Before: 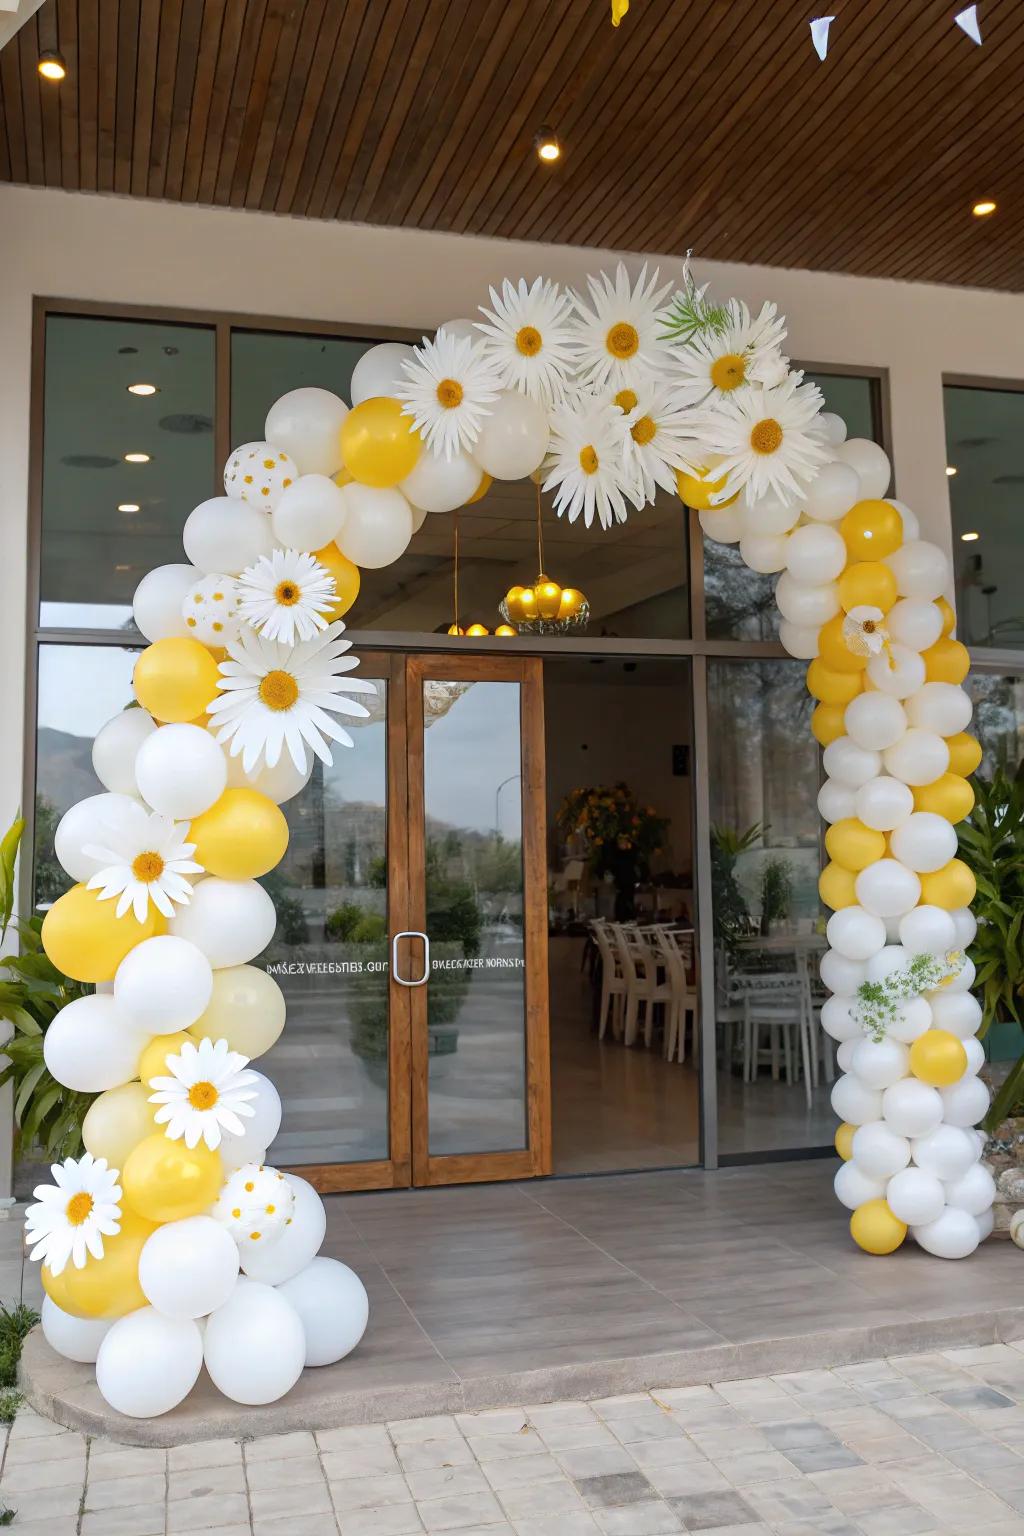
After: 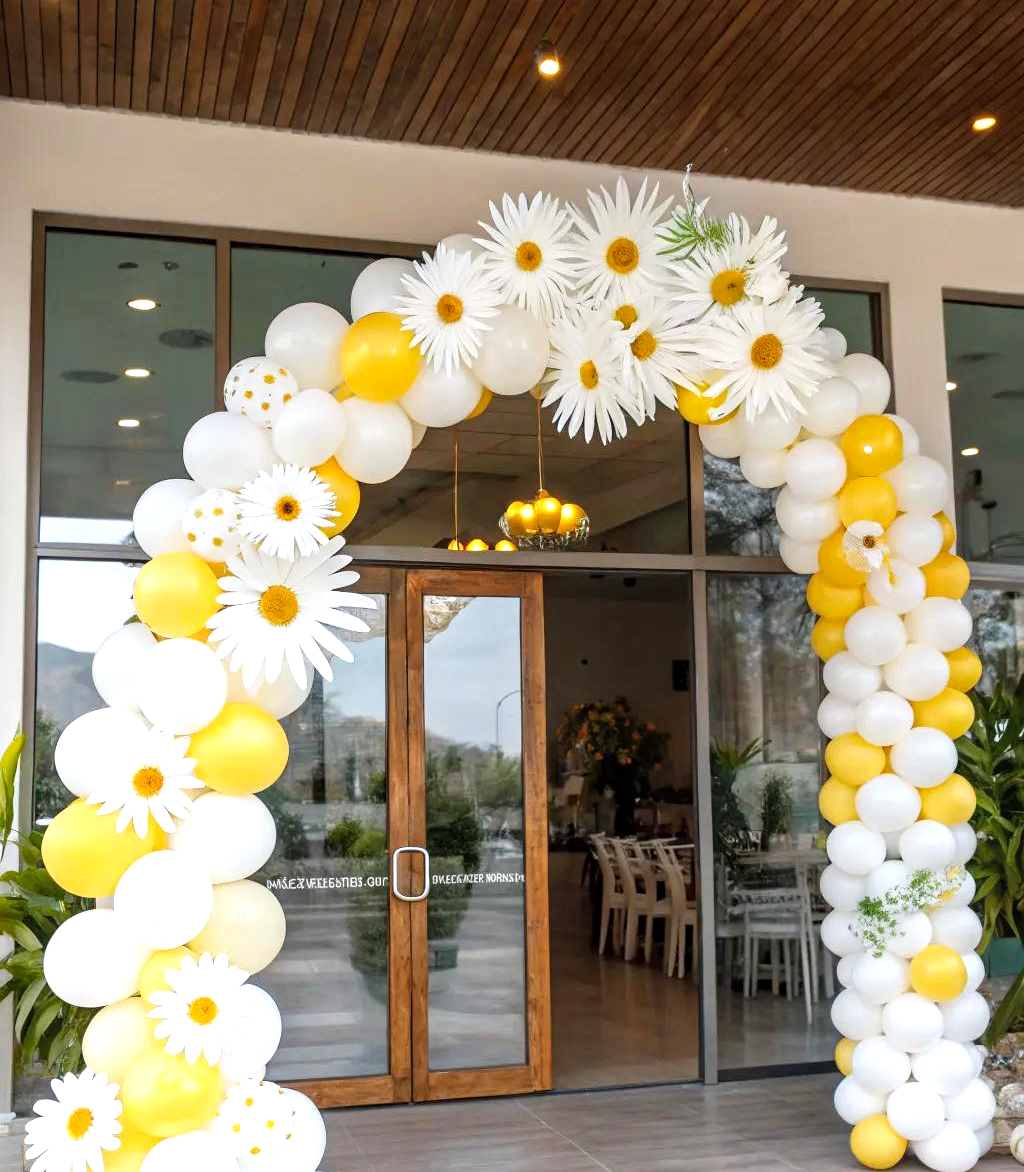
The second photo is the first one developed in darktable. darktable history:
exposure: black level correction 0, exposure 0.696 EV, compensate highlight preservation false
crop: top 5.573%, bottom 18.076%
tone curve: curves: ch0 [(0, 0) (0.087, 0.054) (0.281, 0.245) (0.532, 0.514) (0.835, 0.818) (0.994, 0.955)]; ch1 [(0, 0) (0.27, 0.195) (0.406, 0.435) (0.452, 0.474) (0.495, 0.5) (0.514, 0.508) (0.537, 0.556) (0.654, 0.689) (1, 1)]; ch2 [(0, 0) (0.269, 0.299) (0.459, 0.441) (0.498, 0.499) (0.523, 0.52) (0.551, 0.549) (0.633, 0.625) (0.659, 0.681) (0.718, 0.764) (1, 1)], preserve colors none
local contrast: on, module defaults
